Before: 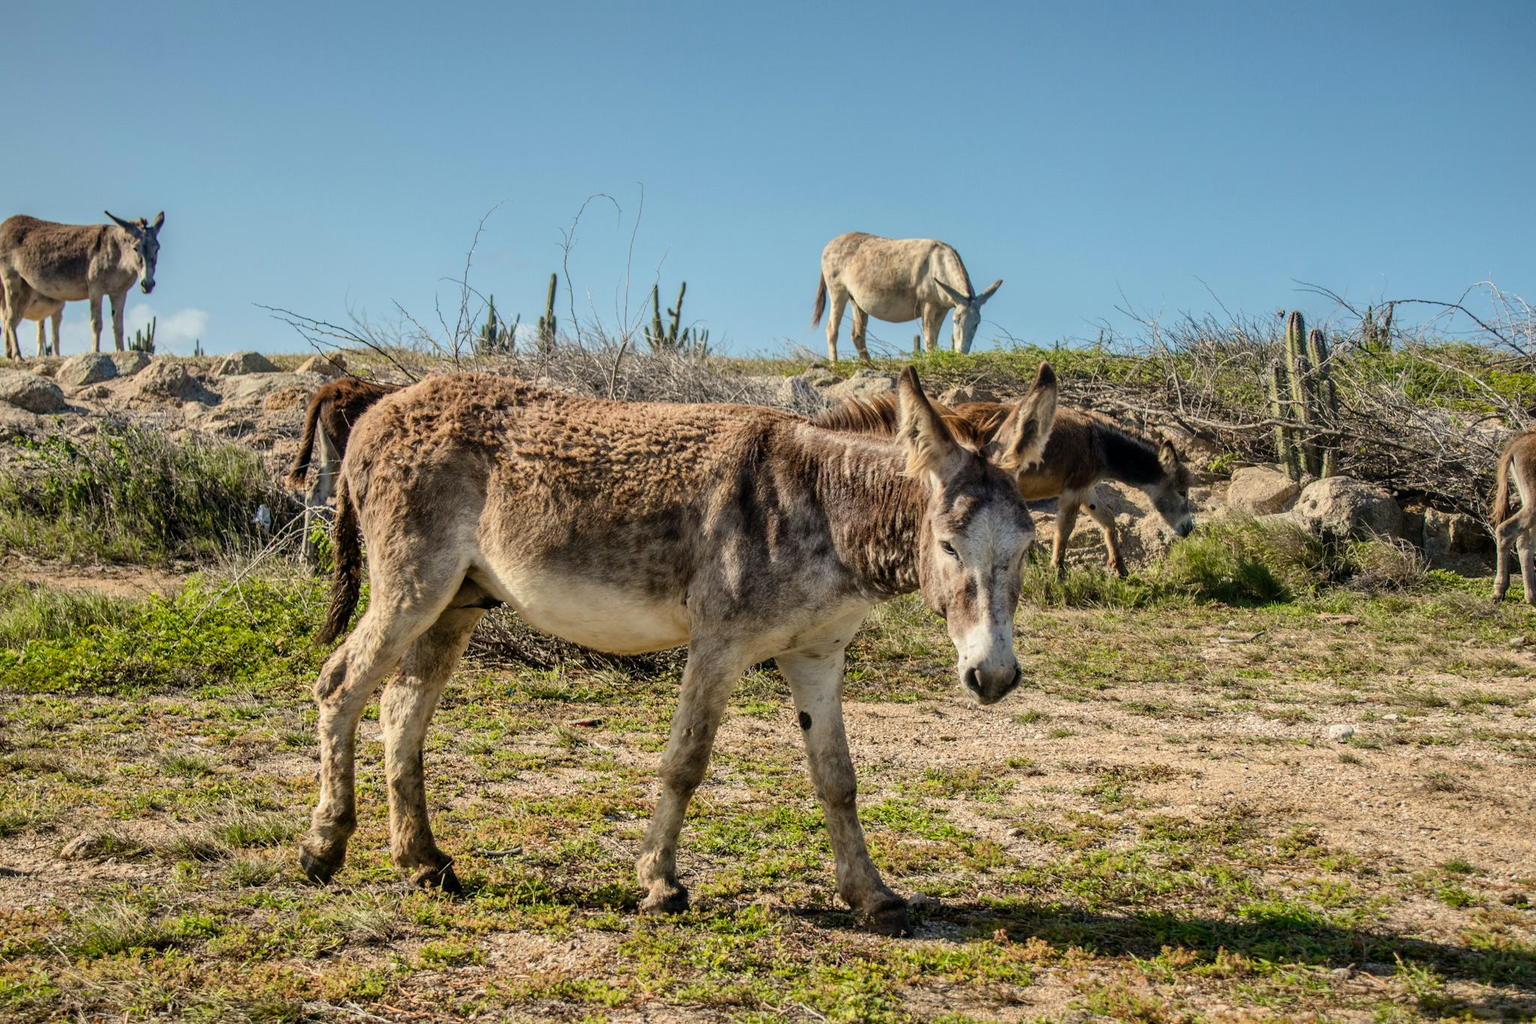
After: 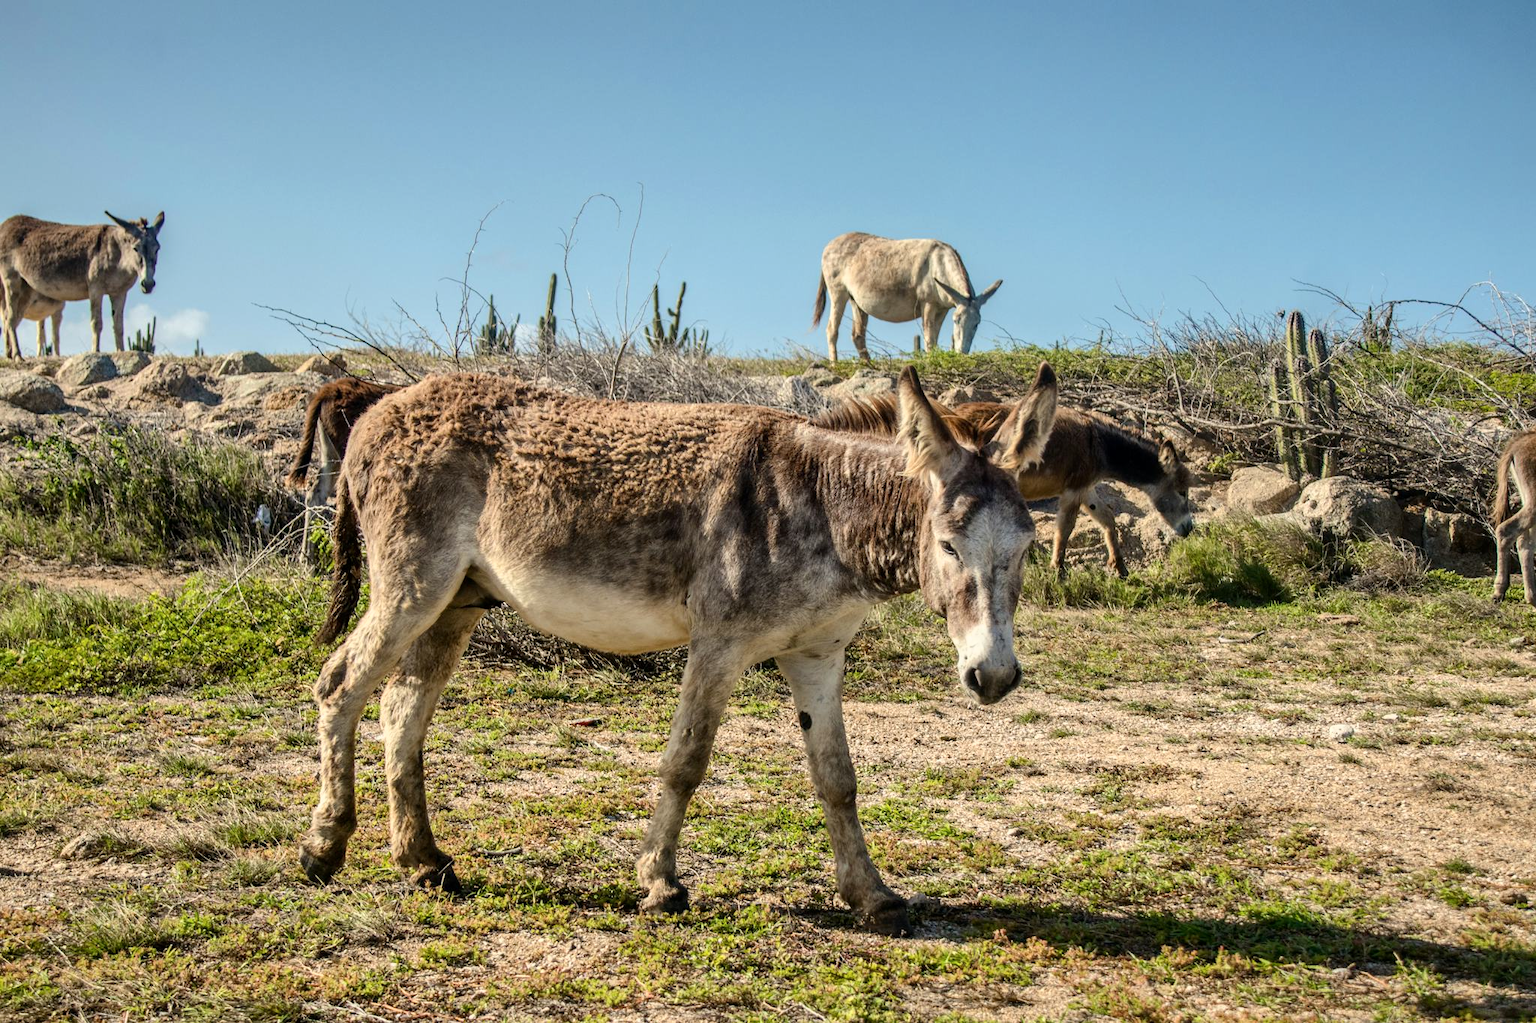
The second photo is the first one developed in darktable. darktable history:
tone curve: curves: ch0 [(0, 0) (0.003, 0.002) (0.011, 0.01) (0.025, 0.022) (0.044, 0.039) (0.069, 0.061) (0.1, 0.088) (0.136, 0.126) (0.177, 0.167) (0.224, 0.211) (0.277, 0.27) (0.335, 0.335) (0.399, 0.407) (0.468, 0.485) (0.543, 0.569) (0.623, 0.659) (0.709, 0.756) (0.801, 0.851) (0.898, 0.961) (1, 1)], color space Lab, independent channels, preserve colors none
